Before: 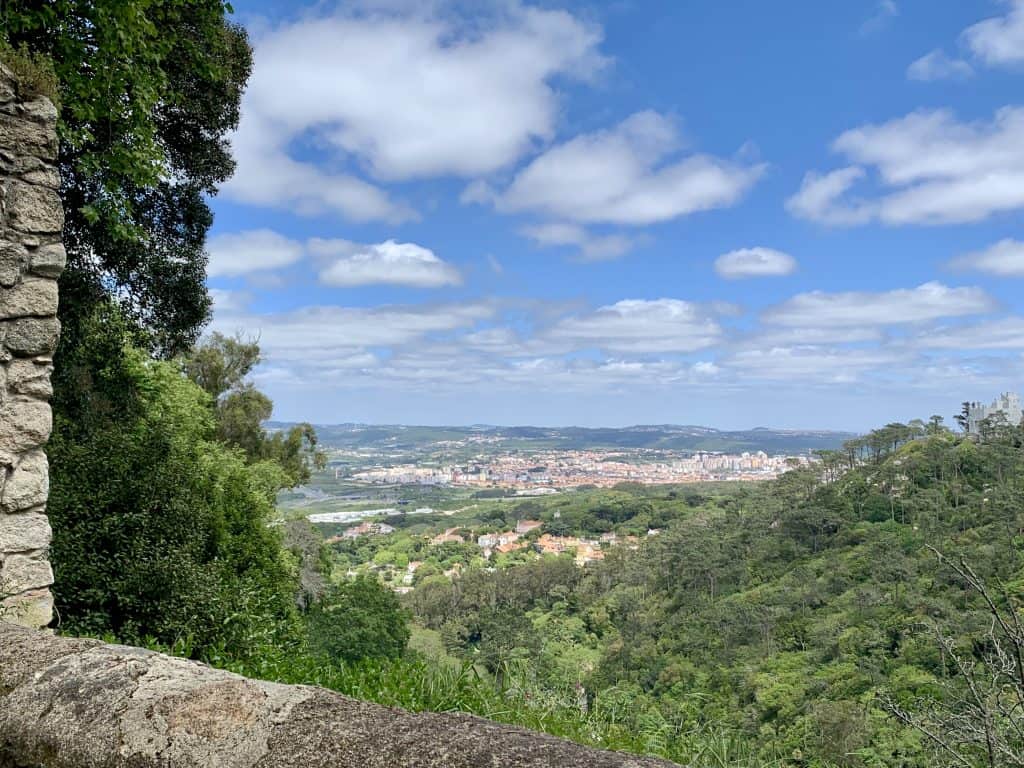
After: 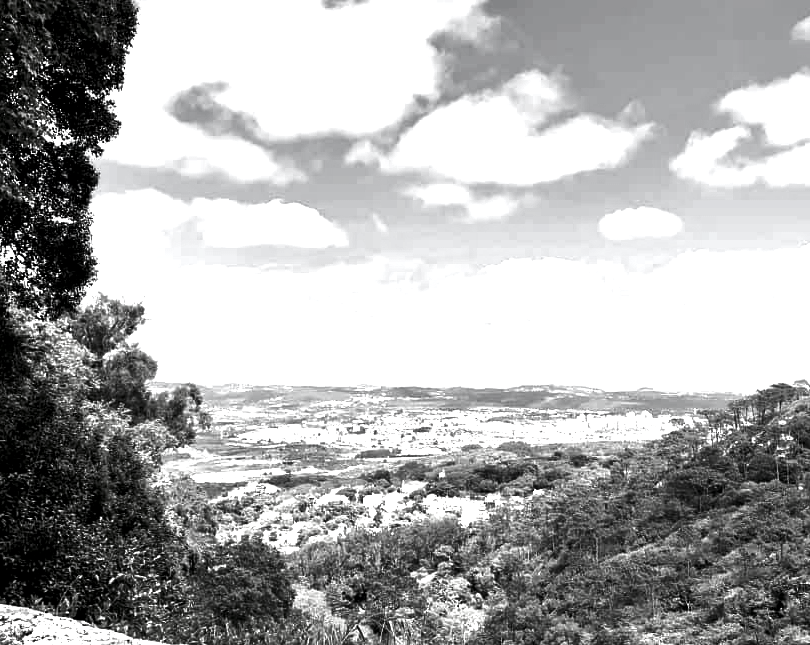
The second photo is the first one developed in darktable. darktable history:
crop: left 11.281%, top 5.274%, right 9.58%, bottom 10.631%
exposure: black level correction 0.009, exposure 1.418 EV, compensate highlight preservation false
contrast brightness saturation: contrast -0.038, brightness -0.582, saturation -0.981
